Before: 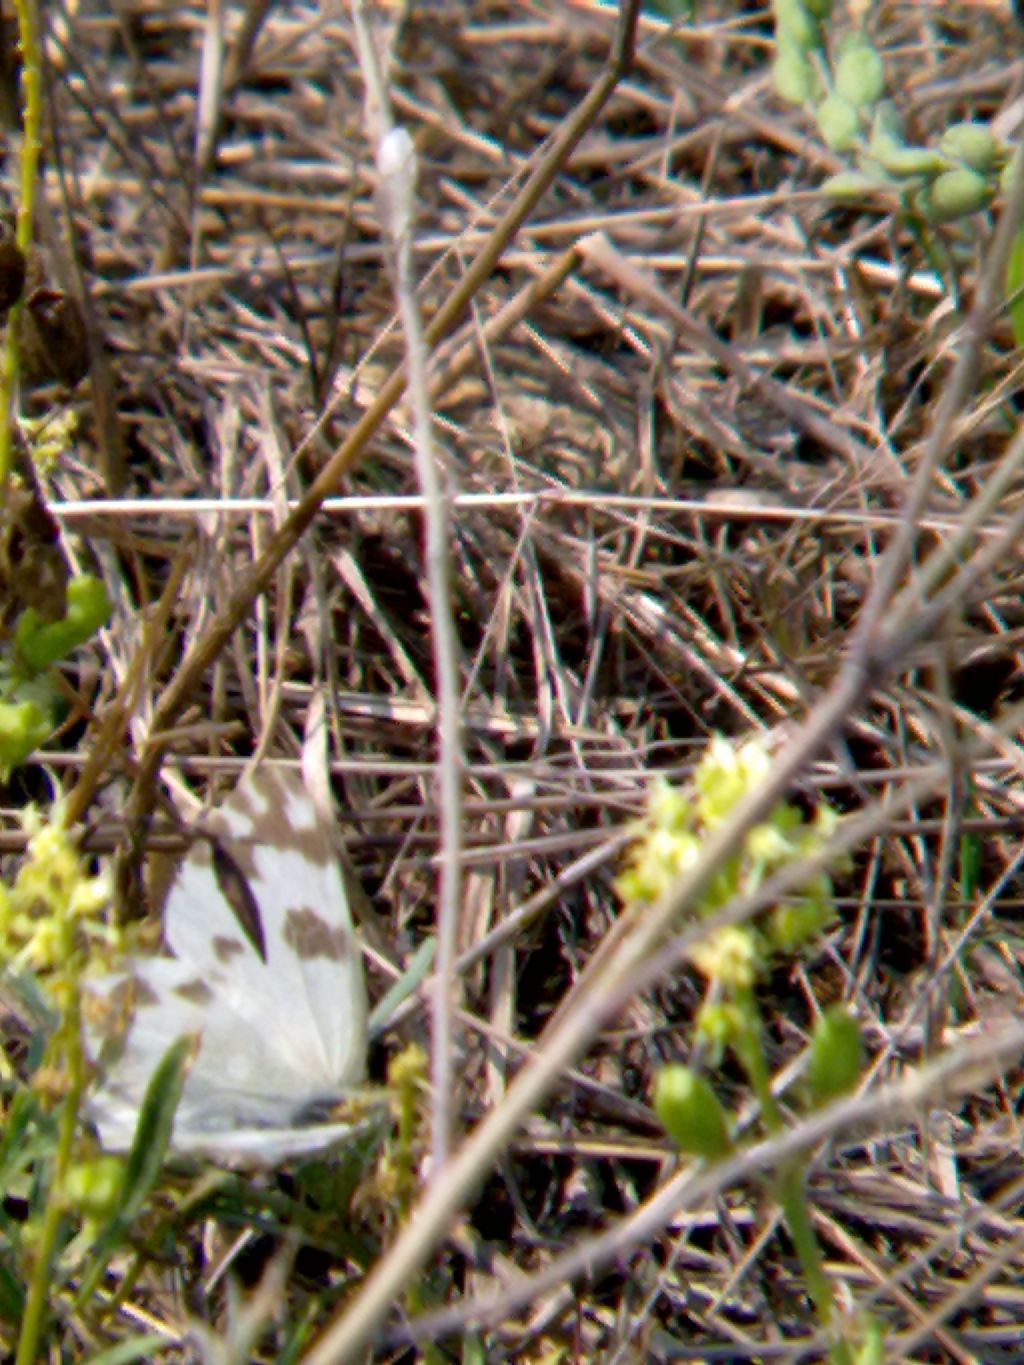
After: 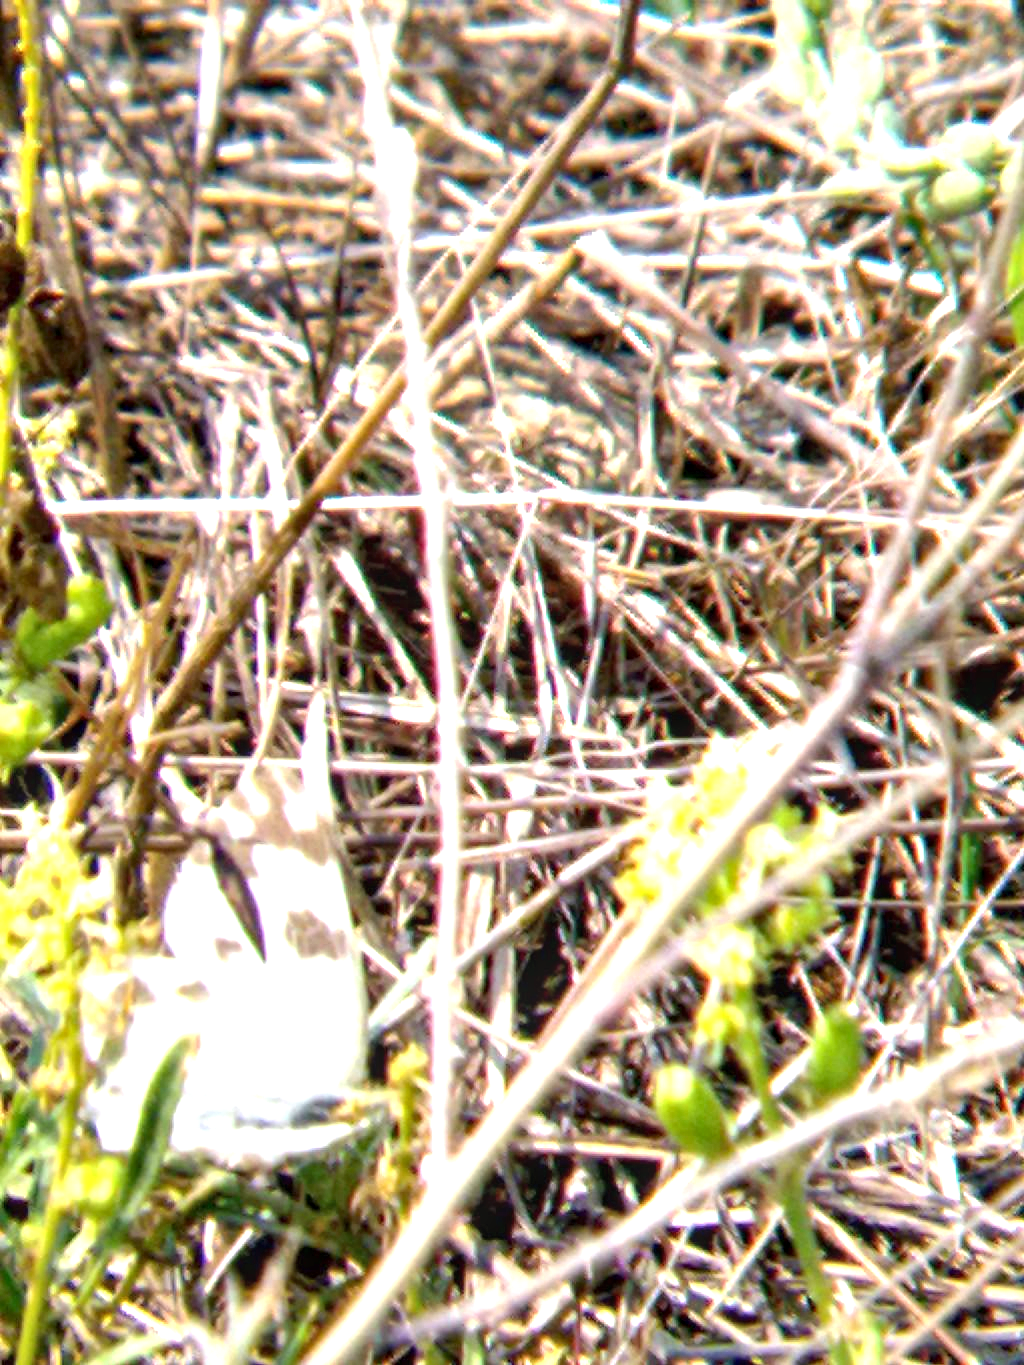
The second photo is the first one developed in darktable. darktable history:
local contrast: detail 130%
exposure: black level correction 0, exposure 1.486 EV, compensate highlight preservation false
